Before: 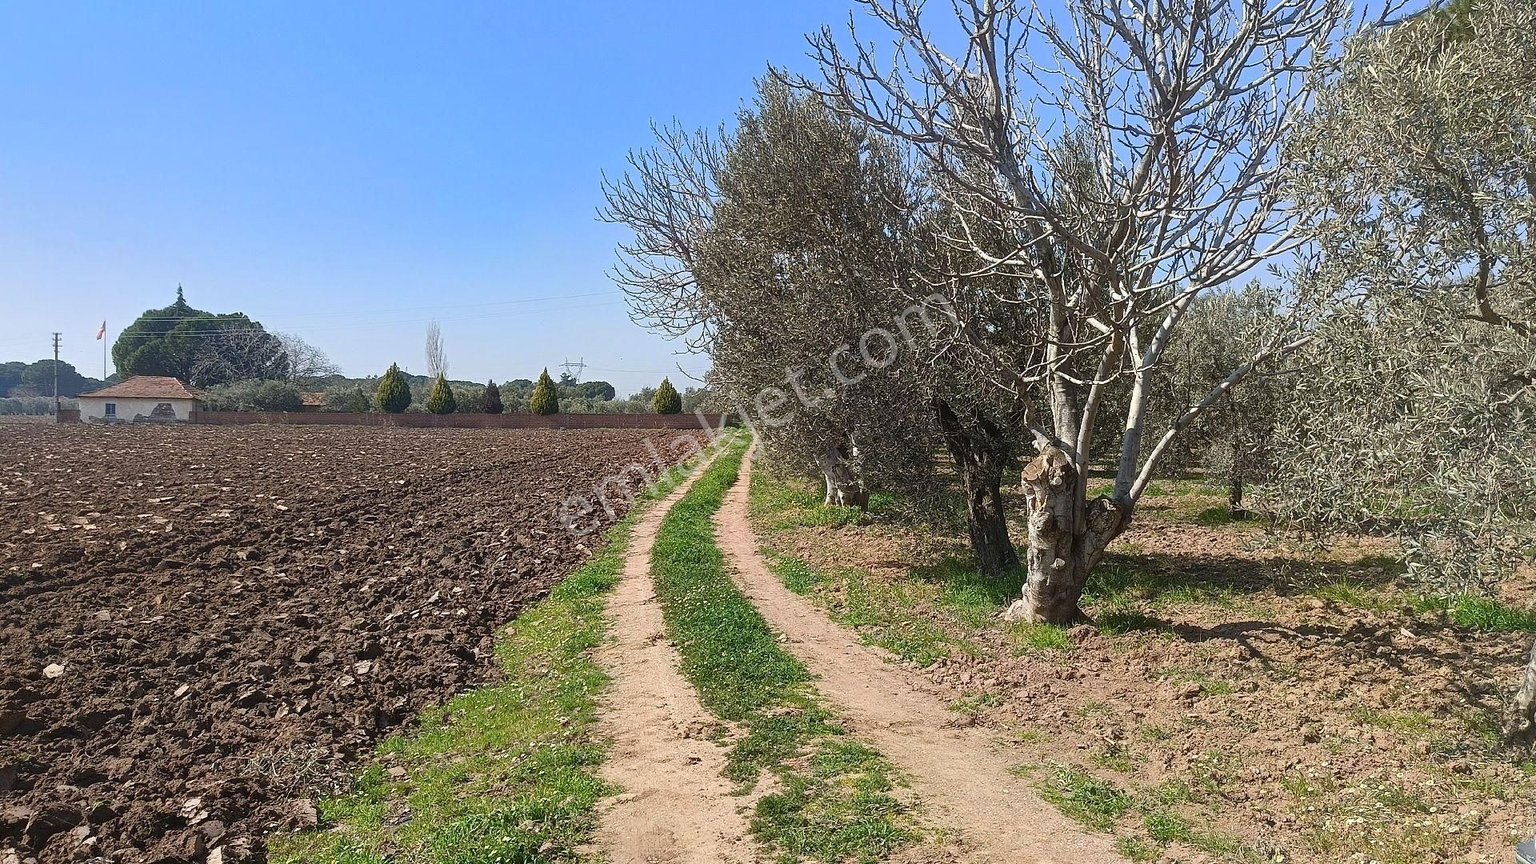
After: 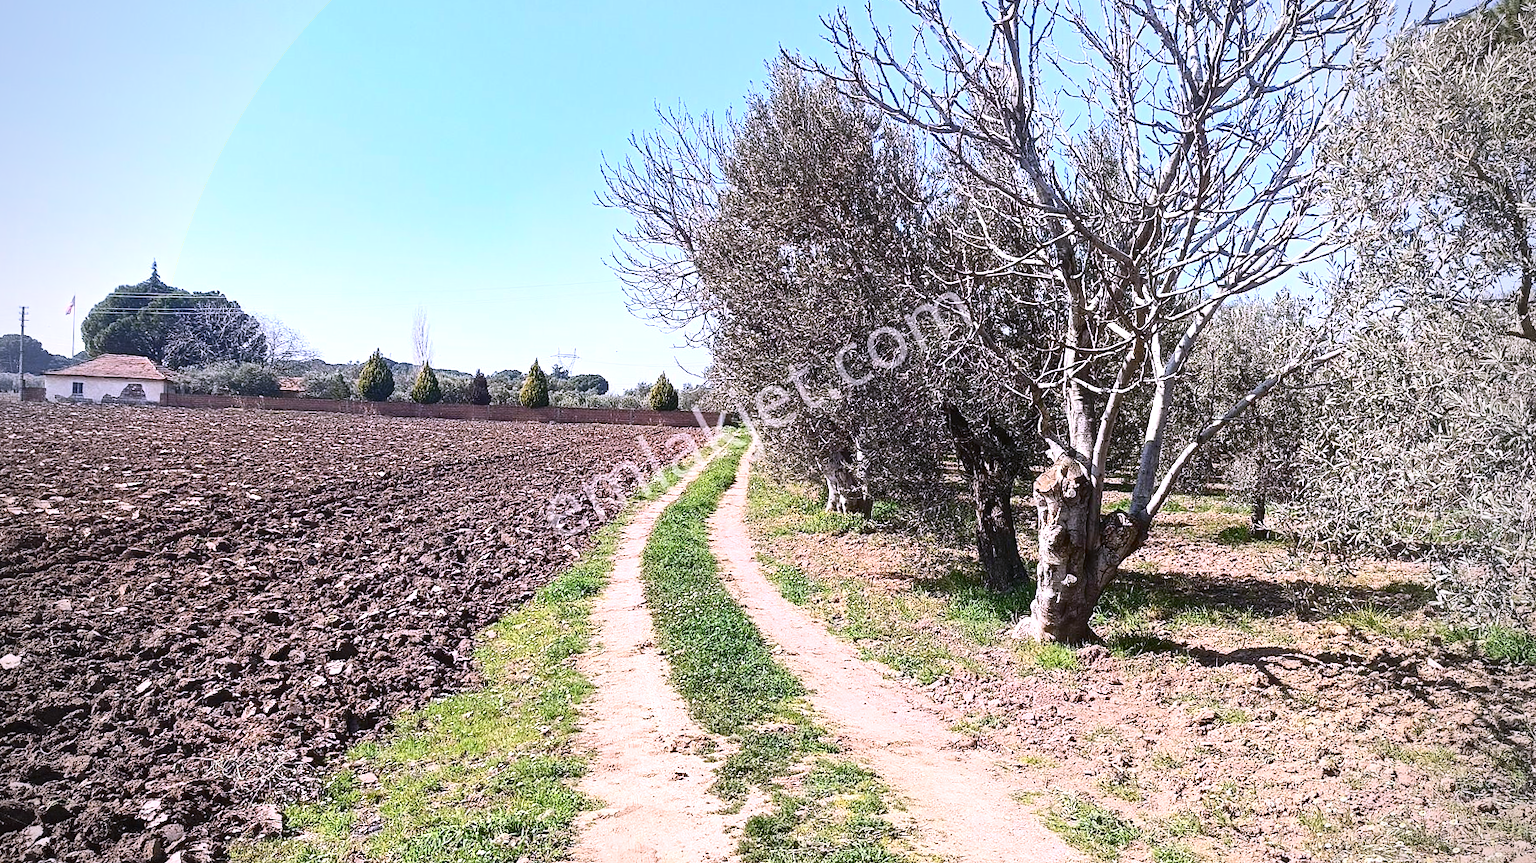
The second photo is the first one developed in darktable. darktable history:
white balance: red 1.042, blue 1.17
exposure: black level correction 0, exposure 0.7 EV, compensate exposure bias true, compensate highlight preservation false
crop and rotate: angle -1.69°
vignetting: unbound false
contrast brightness saturation: contrast 0.28
